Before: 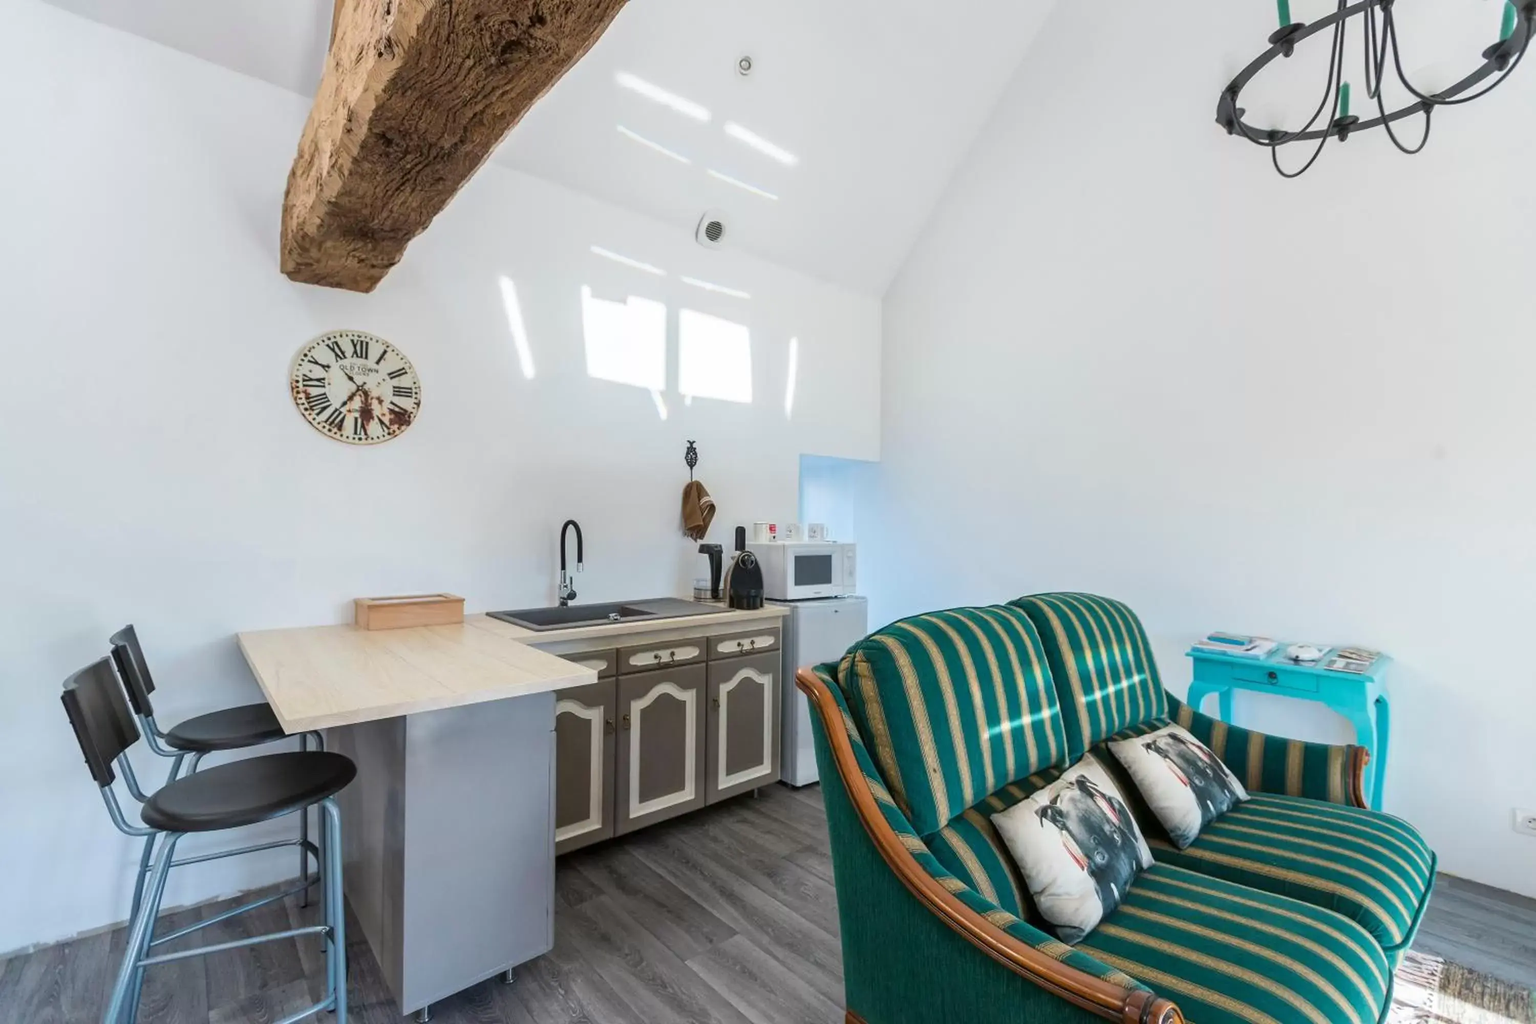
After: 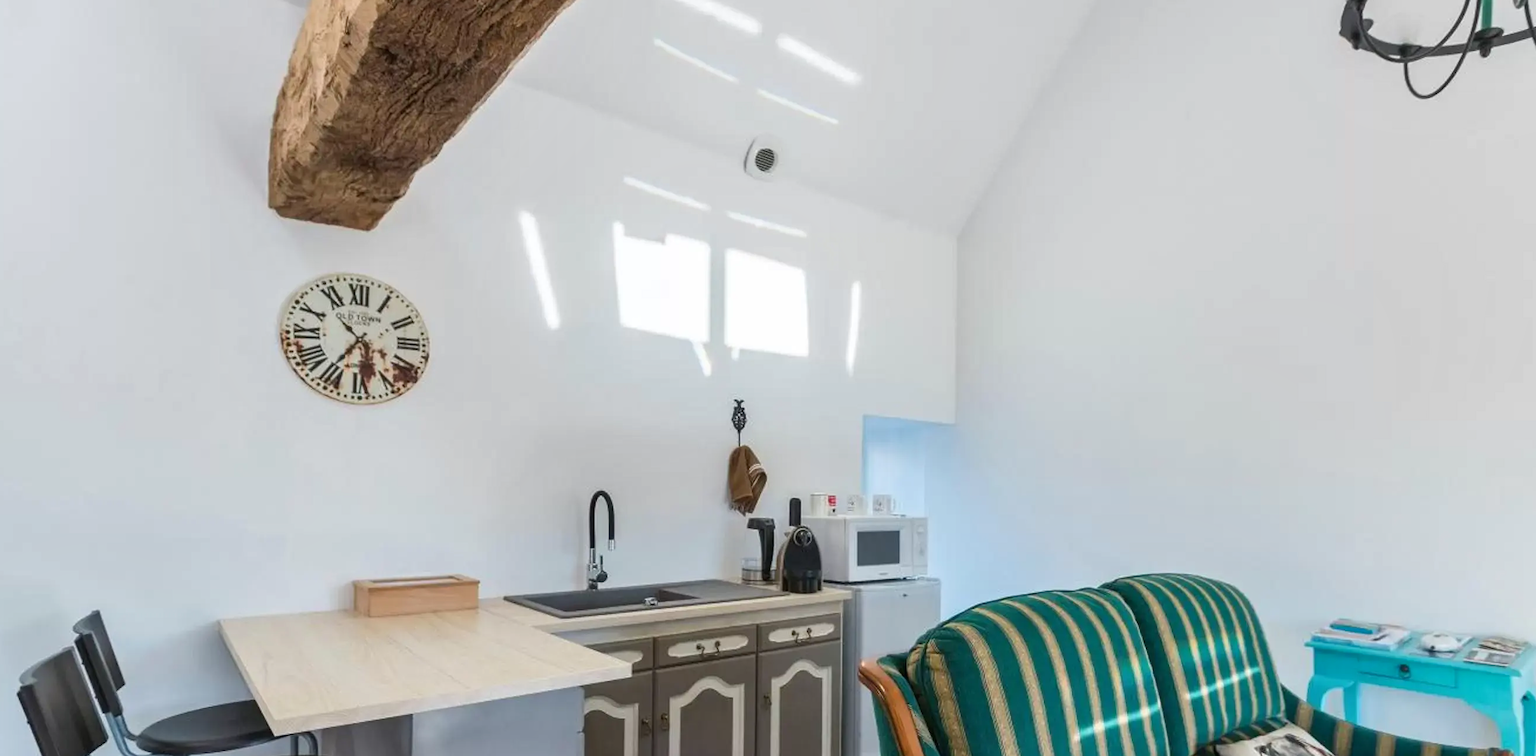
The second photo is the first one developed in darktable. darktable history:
base curve: curves: ch0 [(0, 0) (0.283, 0.295) (1, 1)], preserve colors none
crop: left 3.015%, top 8.969%, right 9.647%, bottom 26.457%
shadows and highlights: shadows 37.27, highlights -28.18, soften with gaussian
